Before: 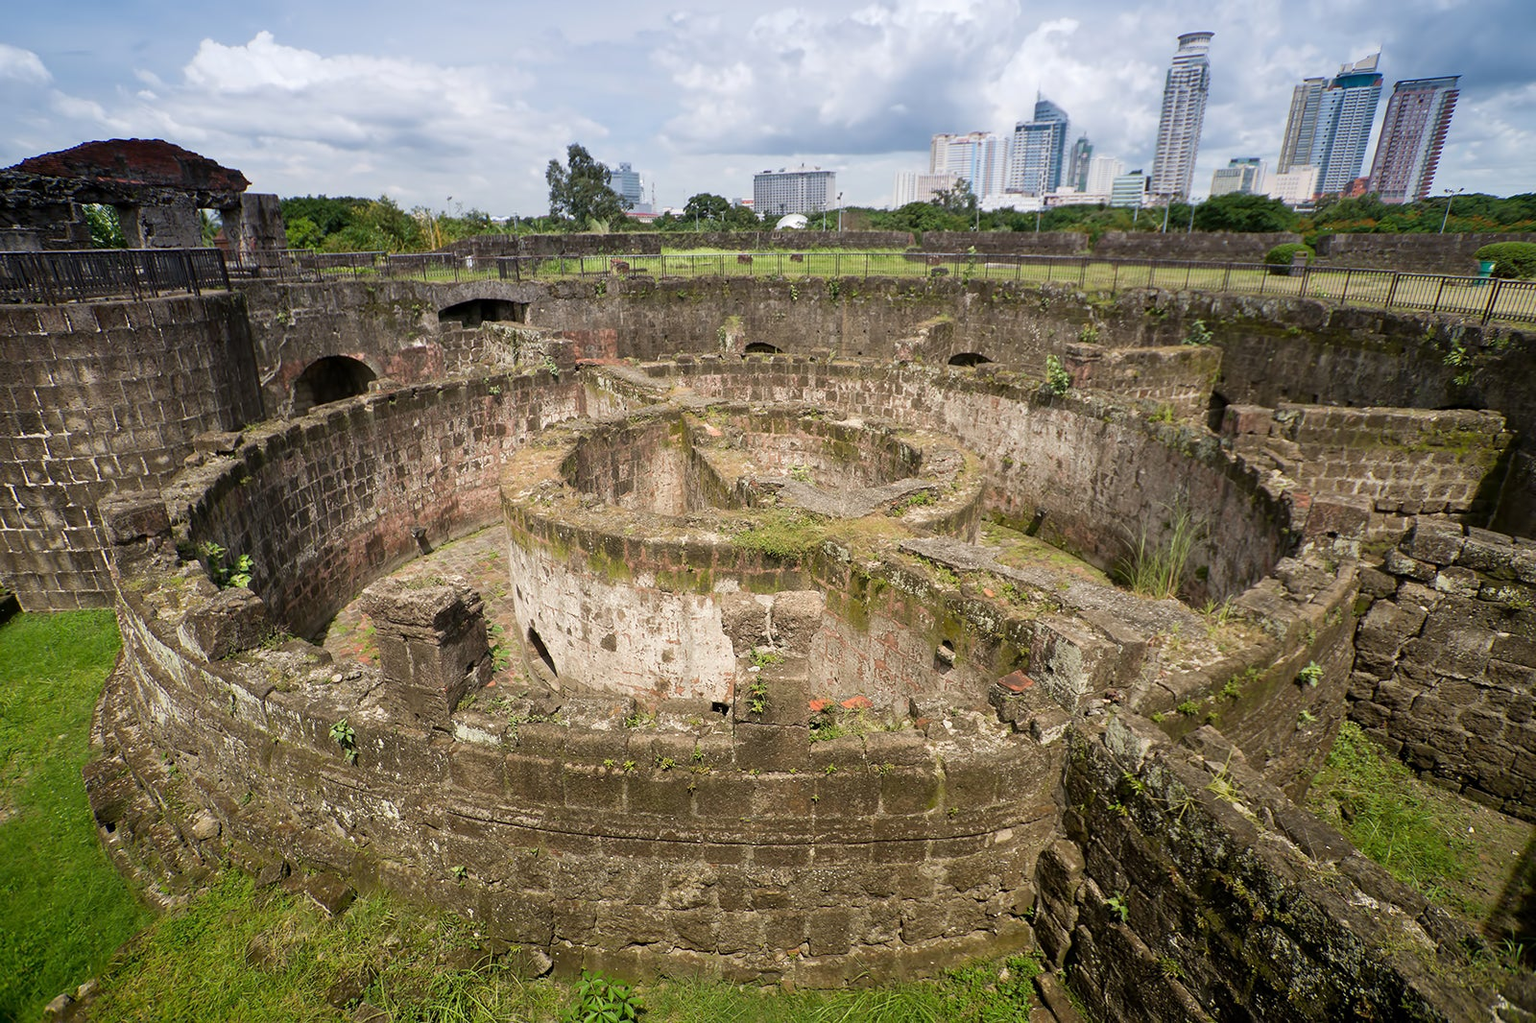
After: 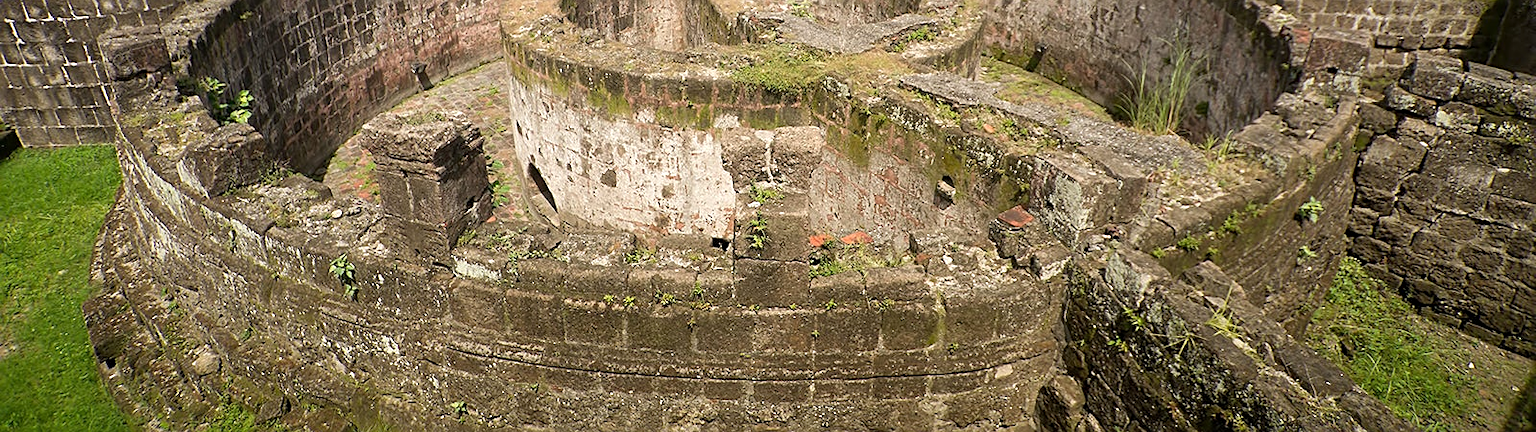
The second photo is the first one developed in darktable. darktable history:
exposure: exposure 0.178 EV, compensate highlight preservation false
sharpen: on, module defaults
crop: top 45.45%, bottom 12.26%
